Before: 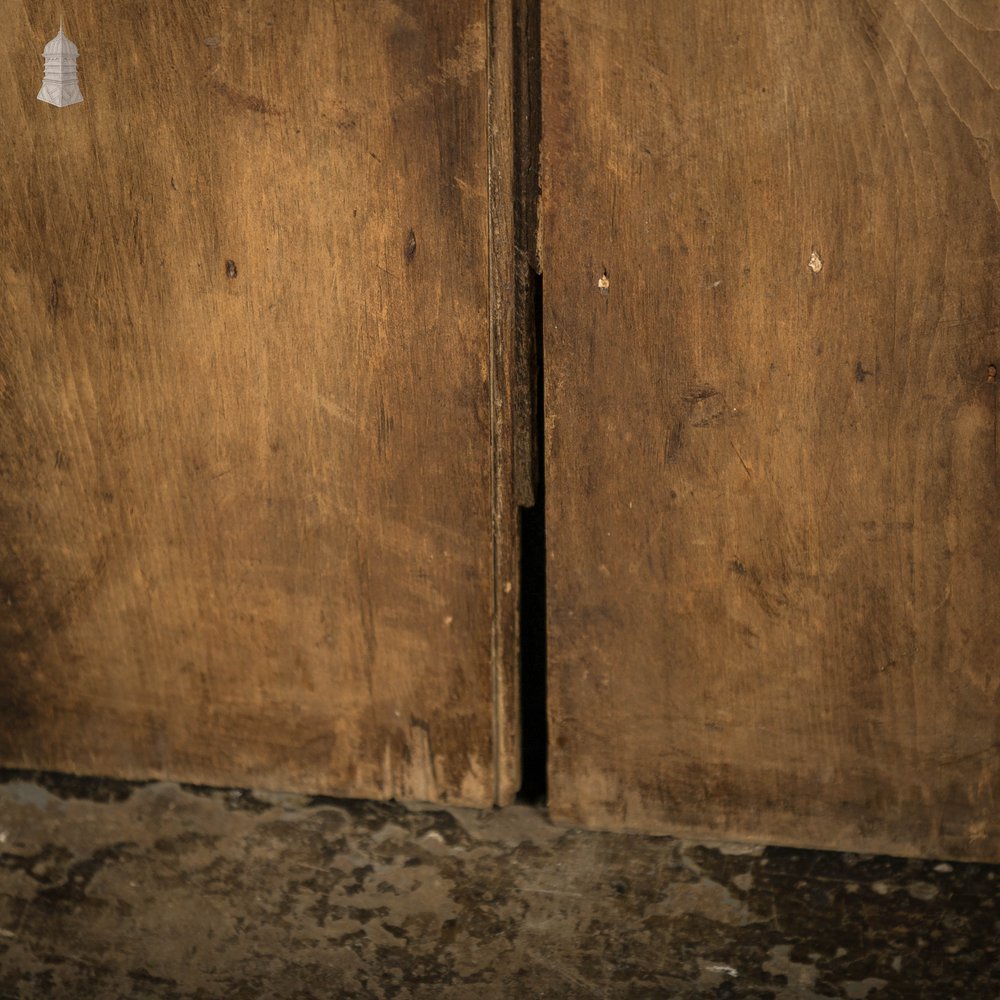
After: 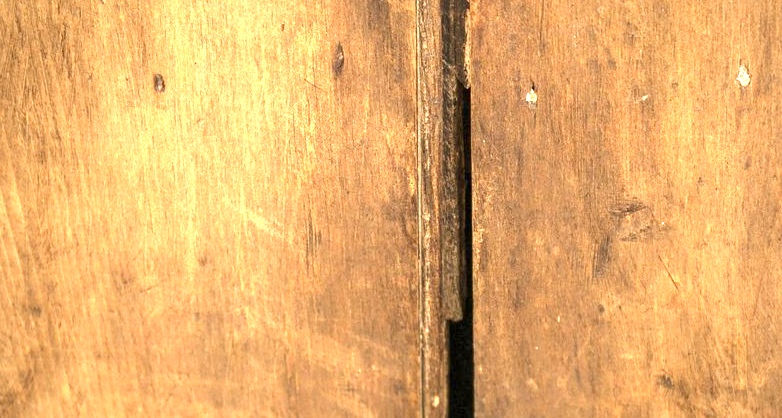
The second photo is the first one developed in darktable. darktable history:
exposure: exposure 2.017 EV, compensate exposure bias true, compensate highlight preservation false
crop: left 7.274%, top 18.634%, right 14.476%, bottom 39.484%
